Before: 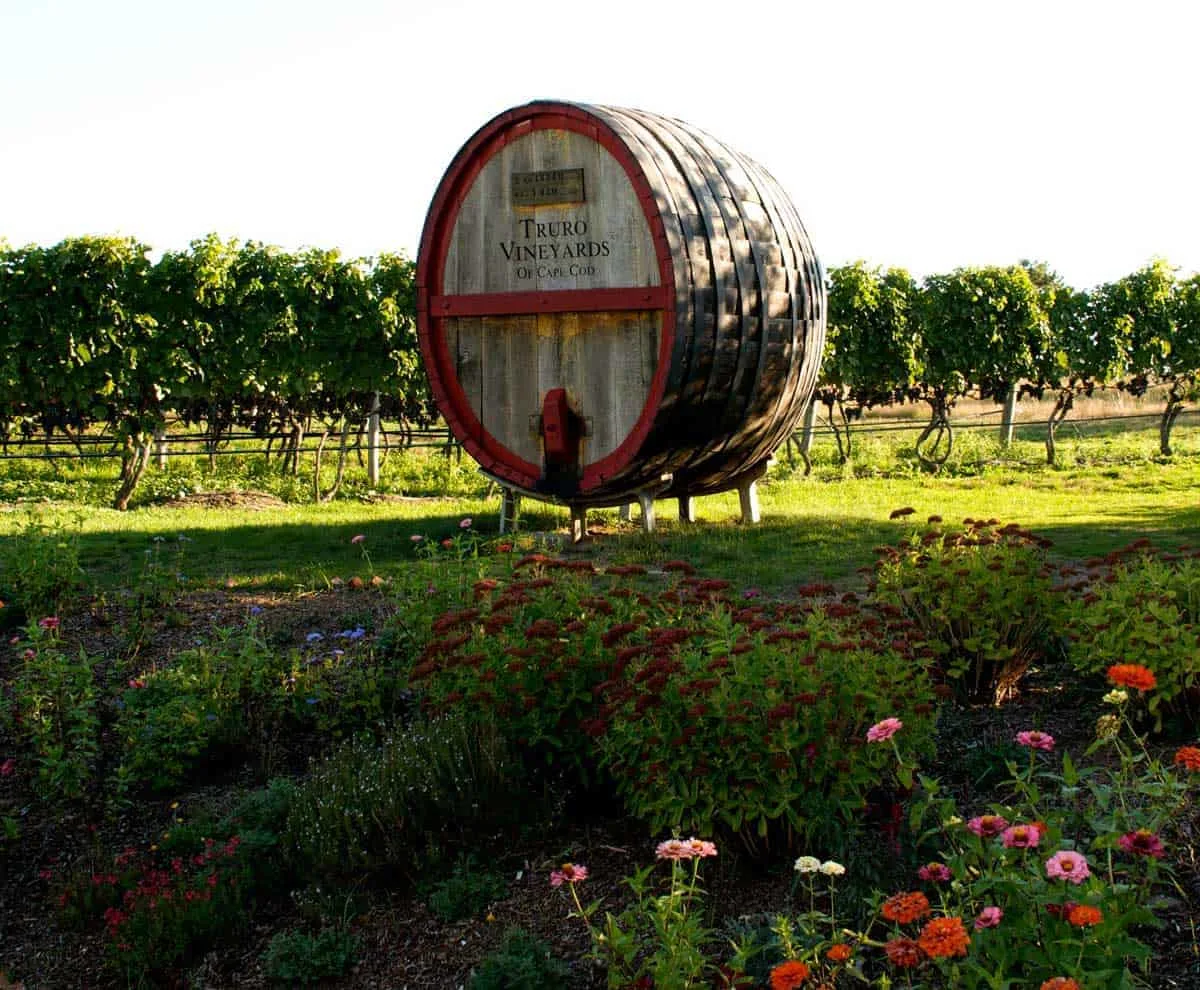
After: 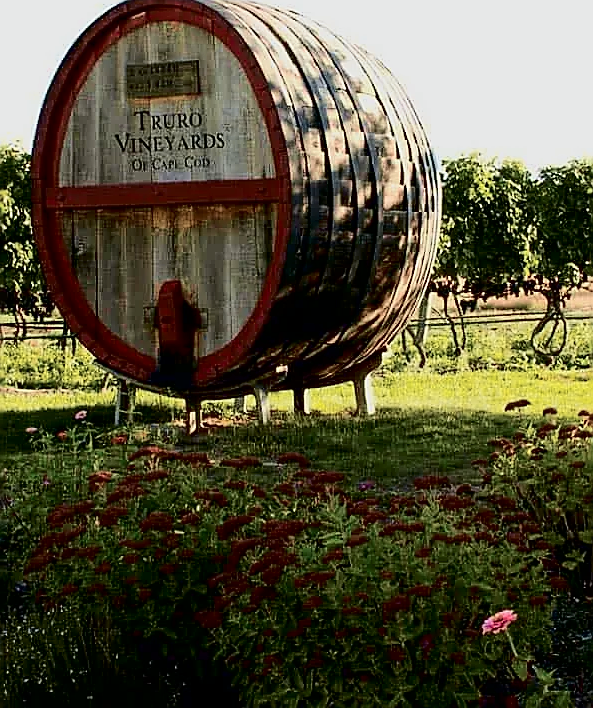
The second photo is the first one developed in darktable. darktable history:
crop: left 32.139%, top 10.932%, right 18.41%, bottom 17.53%
tone curve: curves: ch0 [(0, 0) (0.049, 0.01) (0.154, 0.081) (0.491, 0.519) (0.748, 0.765) (1, 0.919)]; ch1 [(0, 0) (0.172, 0.123) (0.317, 0.272) (0.401, 0.422) (0.499, 0.497) (0.531, 0.54) (0.615, 0.603) (0.741, 0.783) (1, 1)]; ch2 [(0, 0) (0.411, 0.424) (0.483, 0.478) (0.544, 0.56) (0.686, 0.638) (1, 1)], color space Lab, independent channels, preserve colors none
sharpen: radius 1.367, amount 1.267, threshold 0.644
